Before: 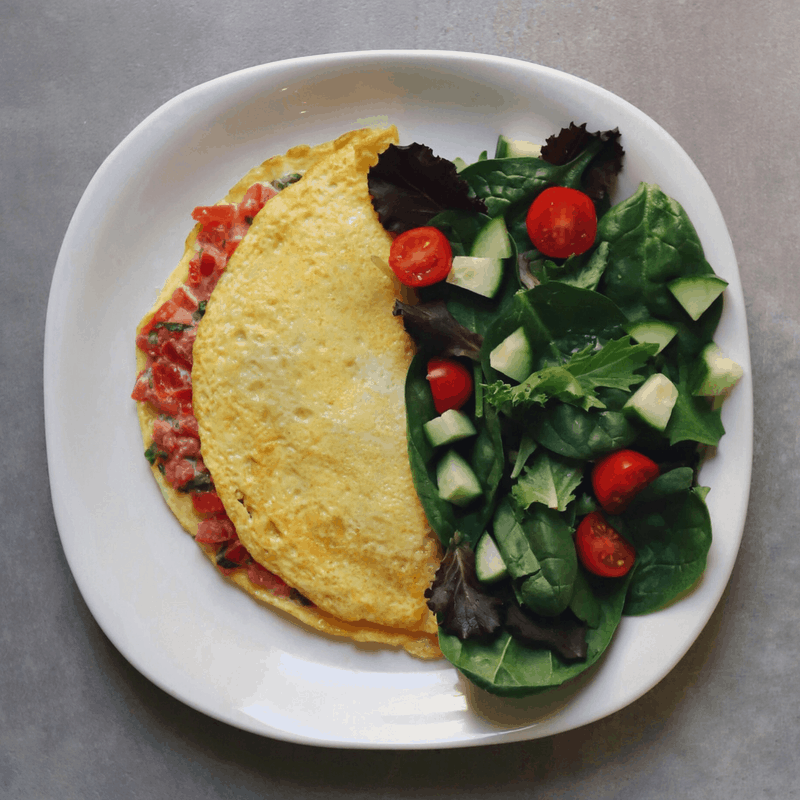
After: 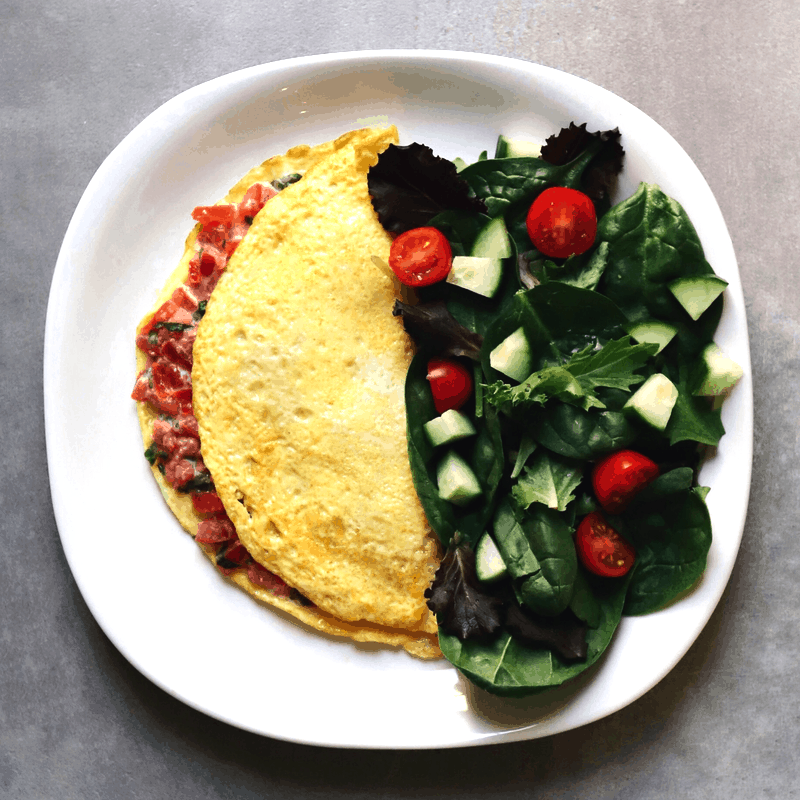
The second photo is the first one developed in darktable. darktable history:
contrast brightness saturation: contrast -0.02, brightness -0.01, saturation 0.03
tone equalizer: -8 EV -1.08 EV, -7 EV -1.01 EV, -6 EV -0.867 EV, -5 EV -0.578 EV, -3 EV 0.578 EV, -2 EV 0.867 EV, -1 EV 1.01 EV, +0 EV 1.08 EV, edges refinement/feathering 500, mask exposure compensation -1.57 EV, preserve details no
white balance: emerald 1
